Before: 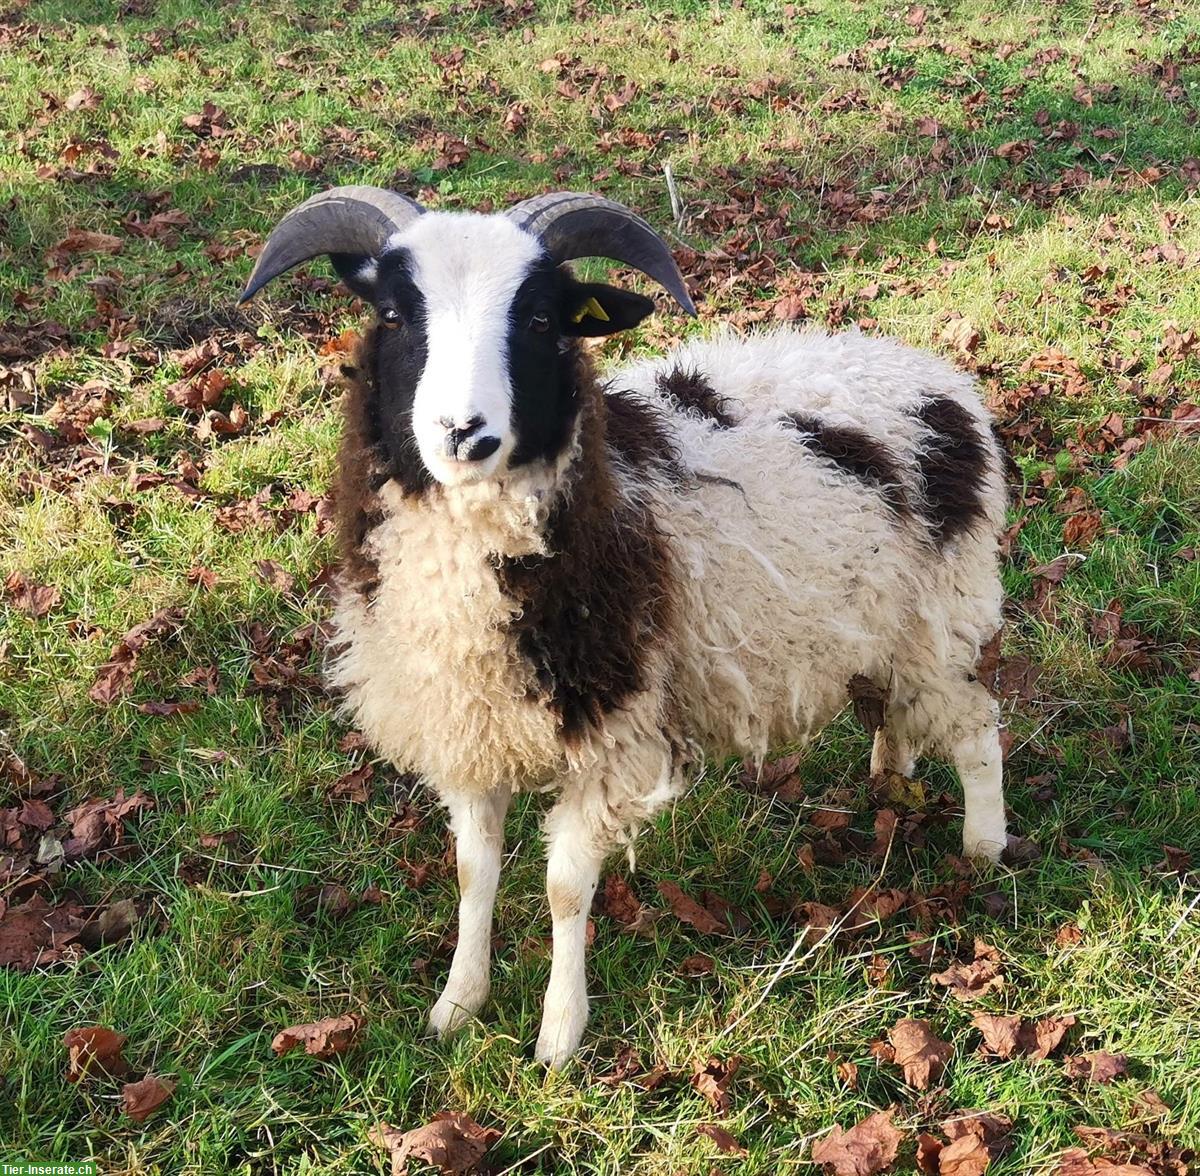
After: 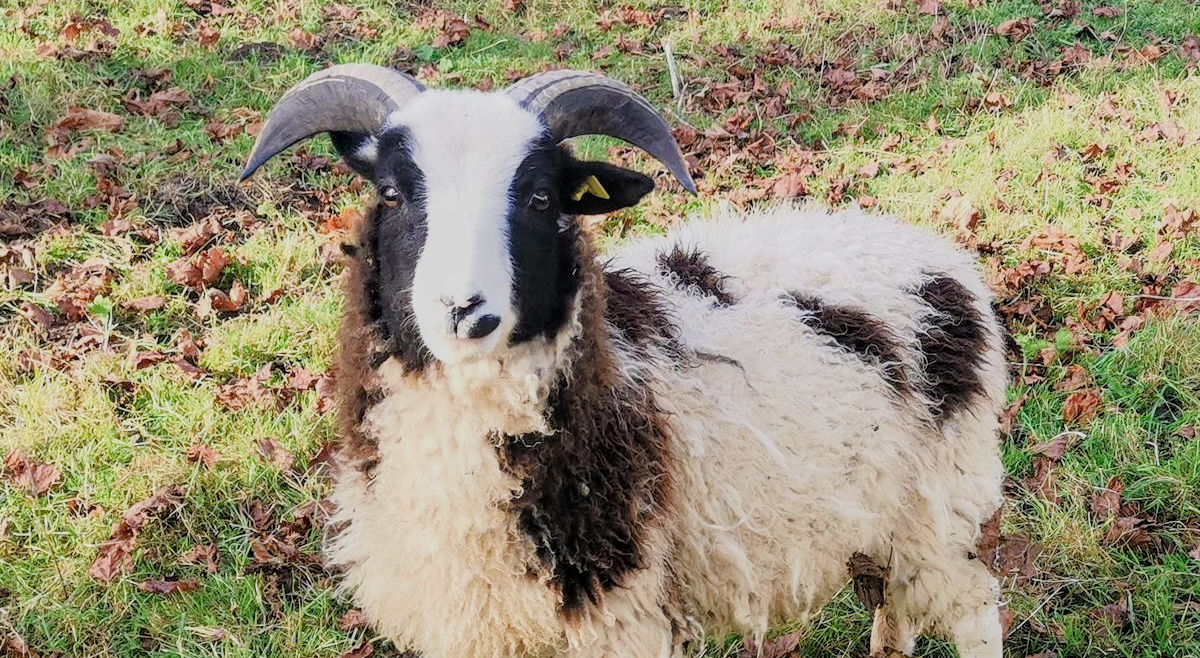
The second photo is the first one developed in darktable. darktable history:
local contrast: on, module defaults
filmic rgb: middle gray luminance 18.16%, black relative exposure -7.54 EV, white relative exposure 8.44 EV, threshold 5.97 EV, target black luminance 0%, hardness 2.23, latitude 18.78%, contrast 0.872, highlights saturation mix 5.78%, shadows ↔ highlights balance 10.47%, enable highlight reconstruction true
crop and rotate: top 10.469%, bottom 33.537%
exposure: black level correction 0, exposure 1.107 EV, compensate highlight preservation false
